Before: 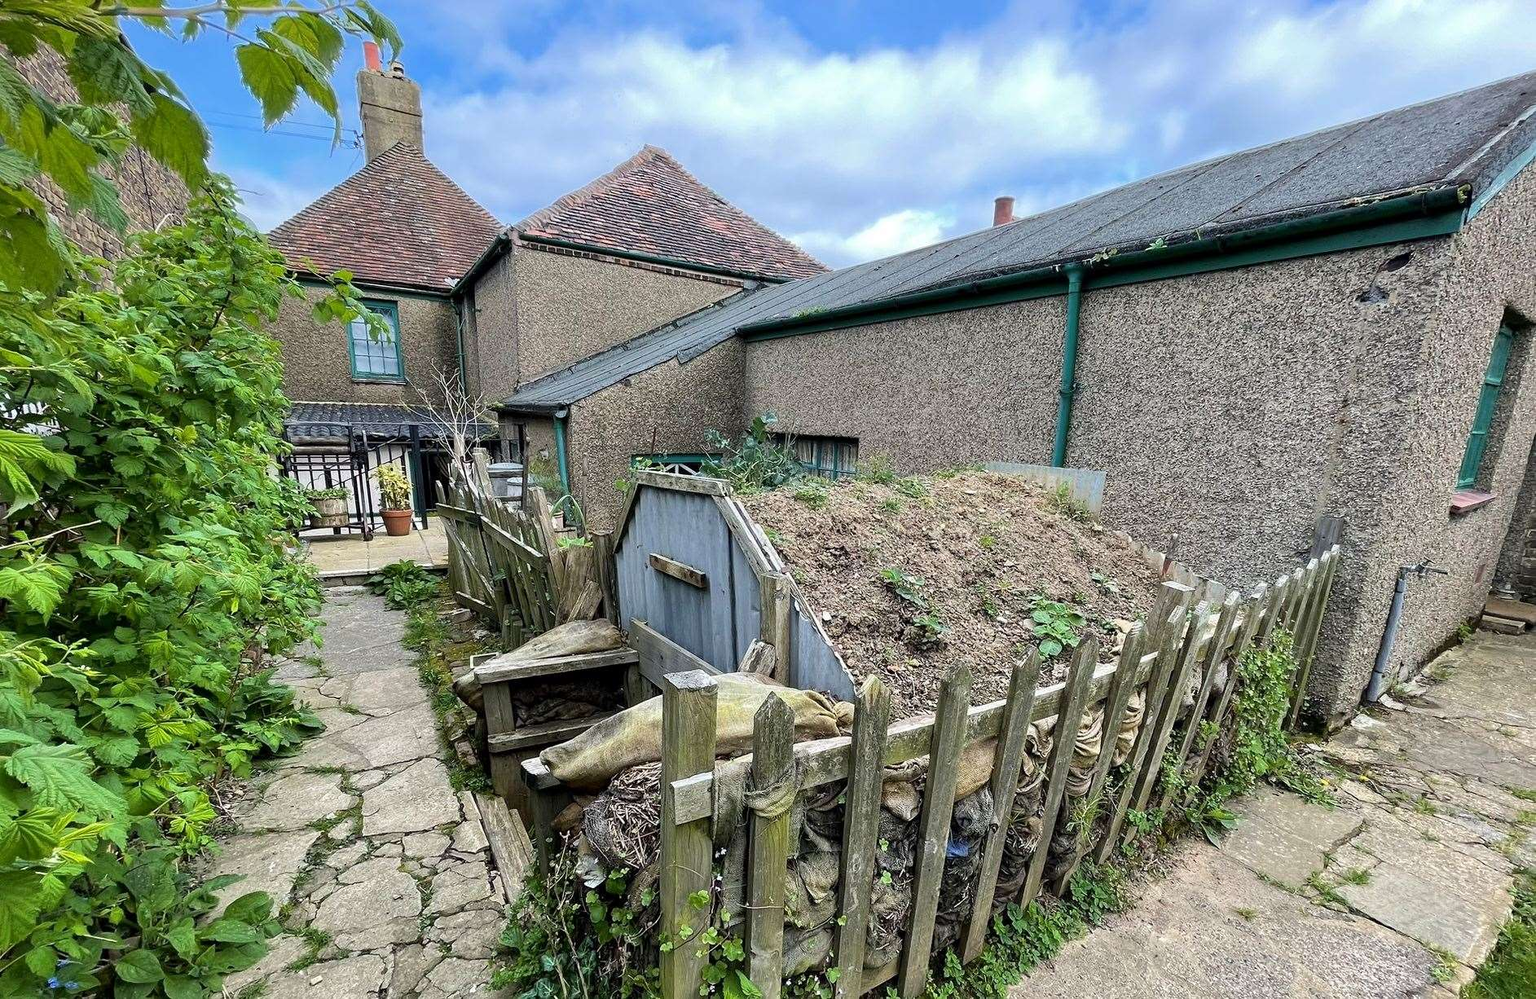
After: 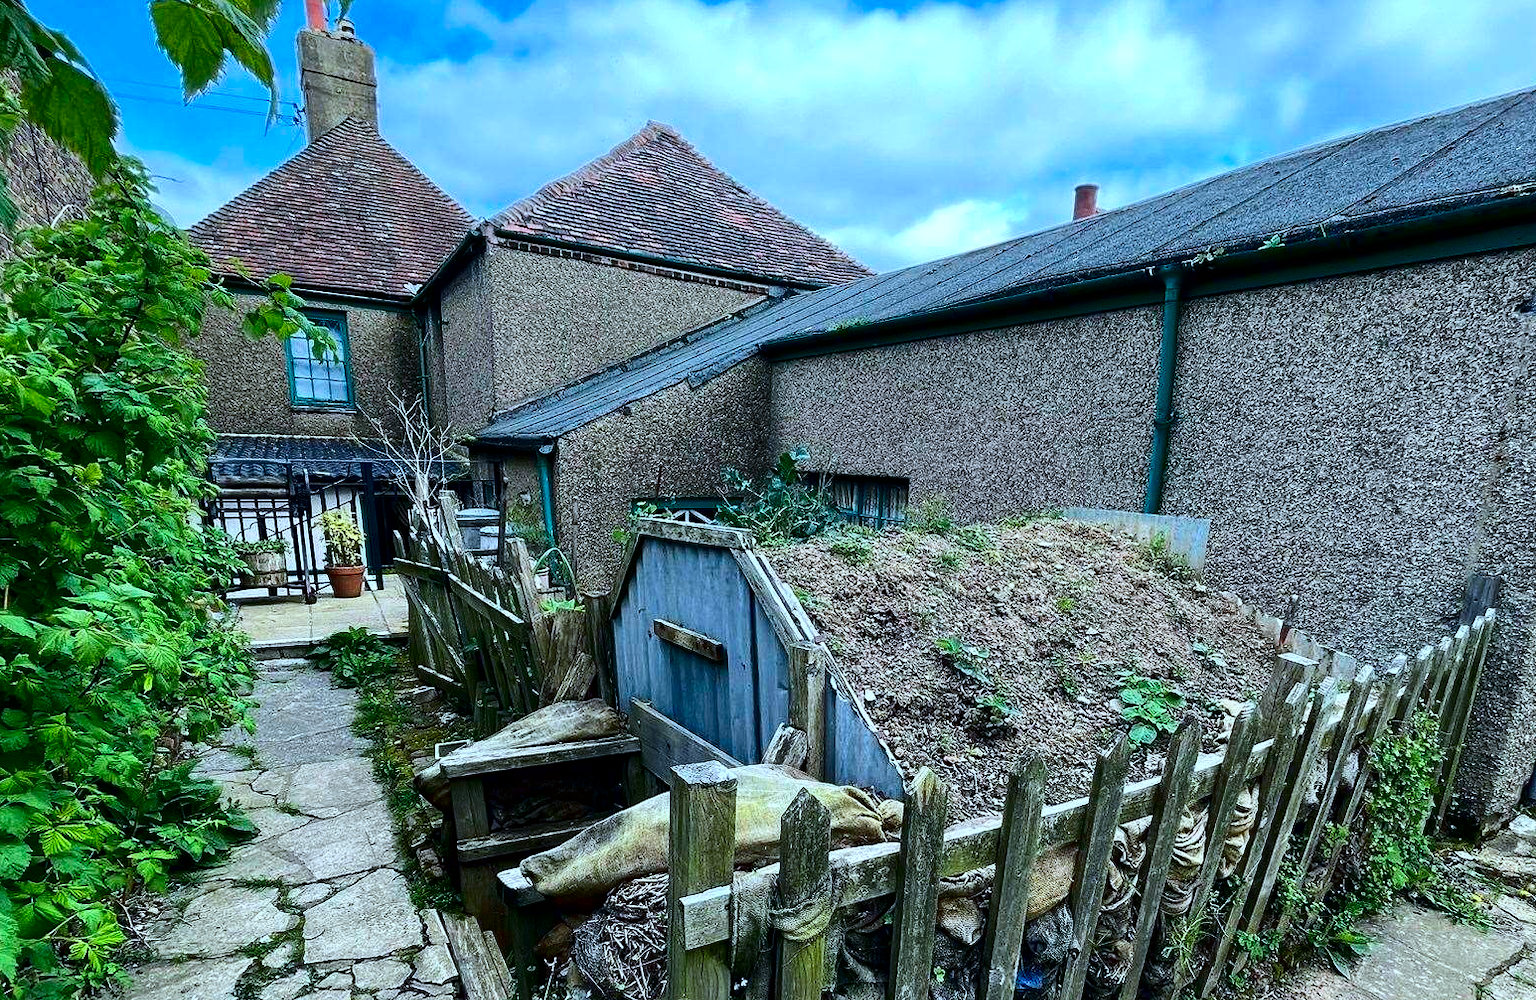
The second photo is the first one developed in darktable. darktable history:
contrast brightness saturation: contrast 0.218, brightness -0.194, saturation 0.232
crop and rotate: left 7.398%, top 4.632%, right 10.579%, bottom 13.191%
color calibration: illuminant Planckian (black body), x 0.378, y 0.374, temperature 4027.57 K, saturation algorithm version 1 (2020)
